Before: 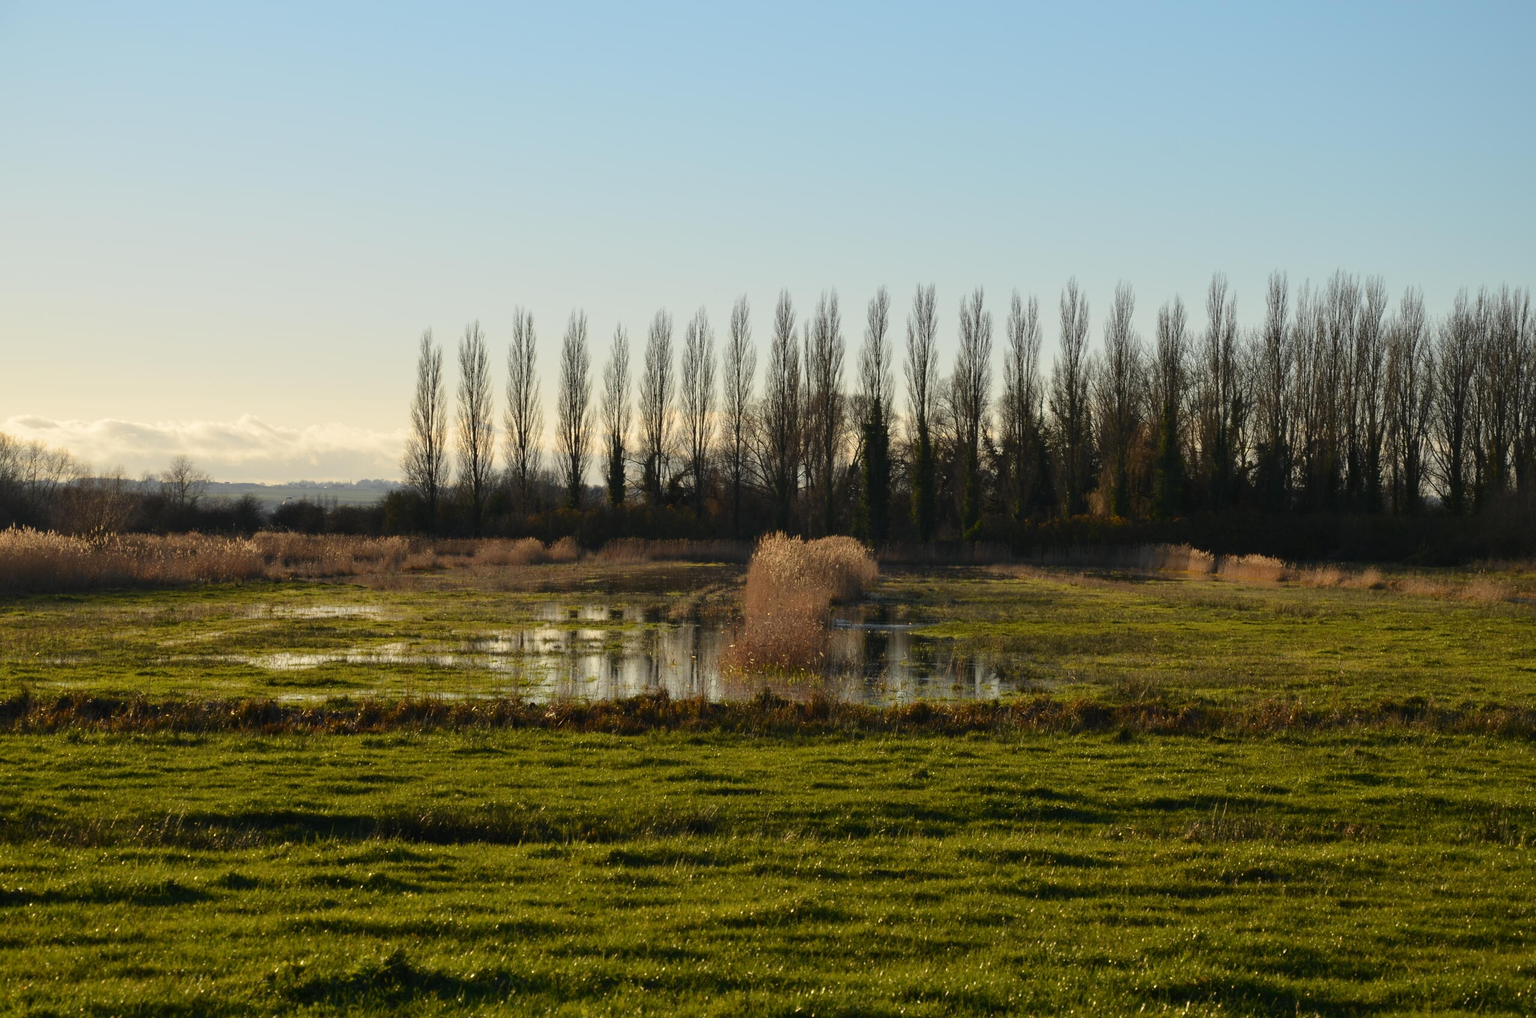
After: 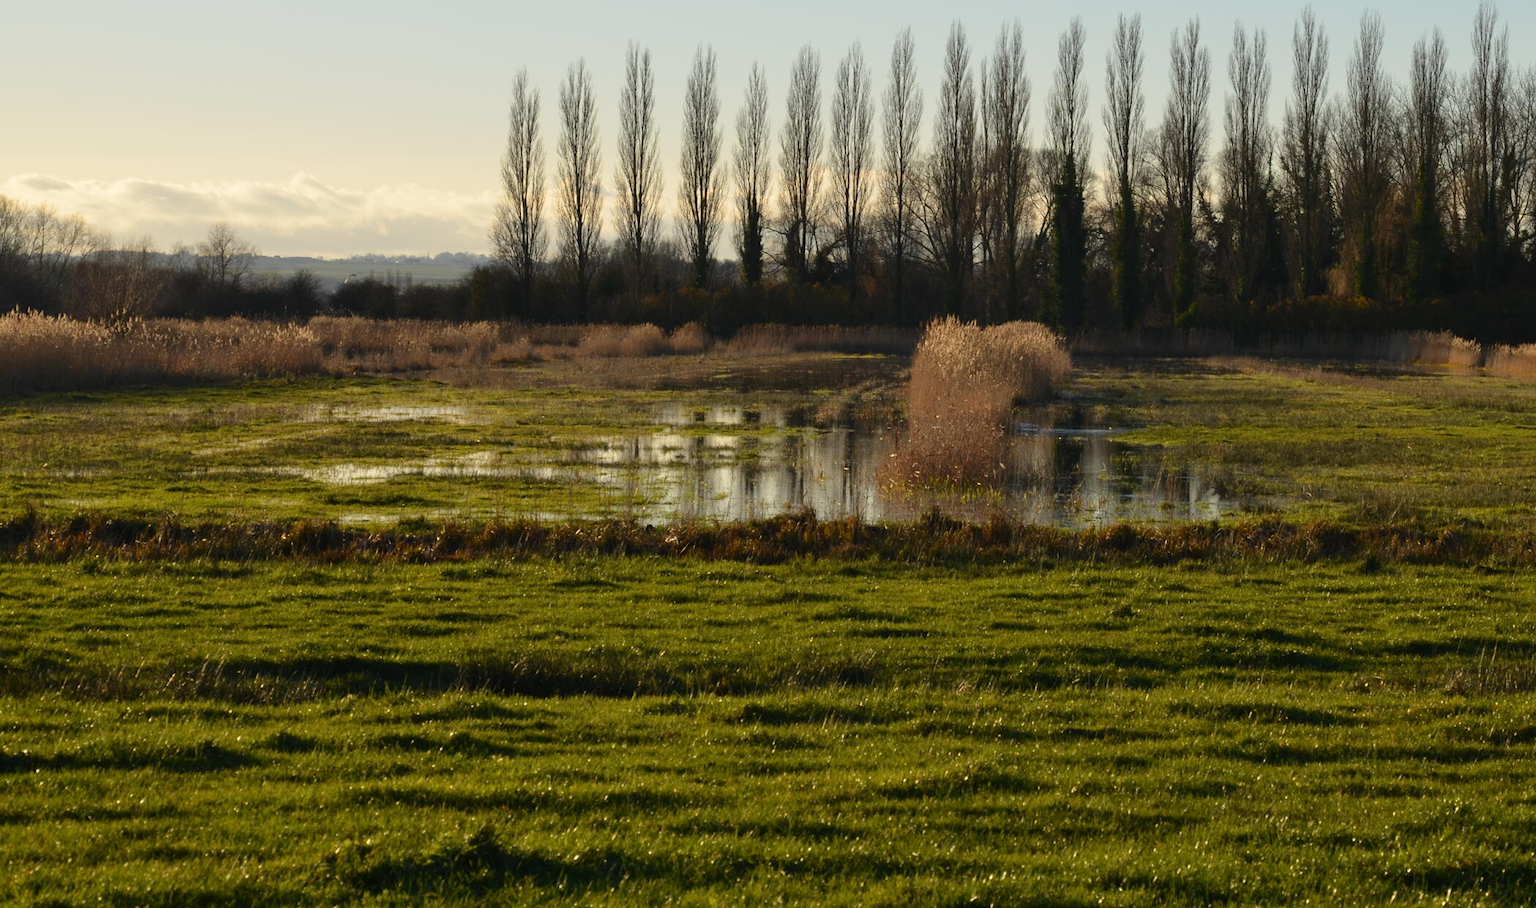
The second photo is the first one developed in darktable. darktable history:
crop: top 26.79%, right 17.984%
